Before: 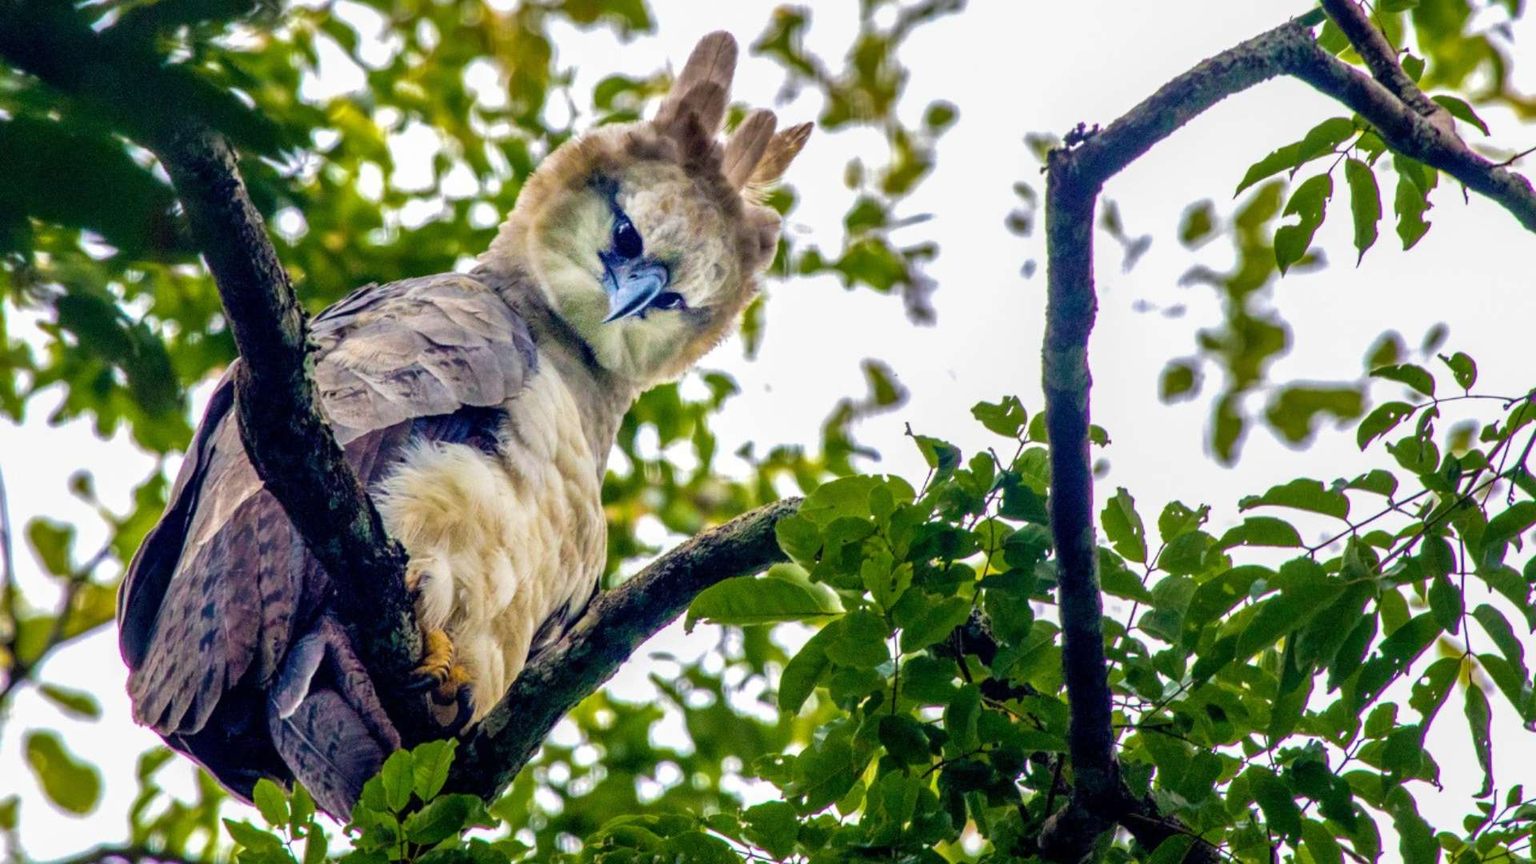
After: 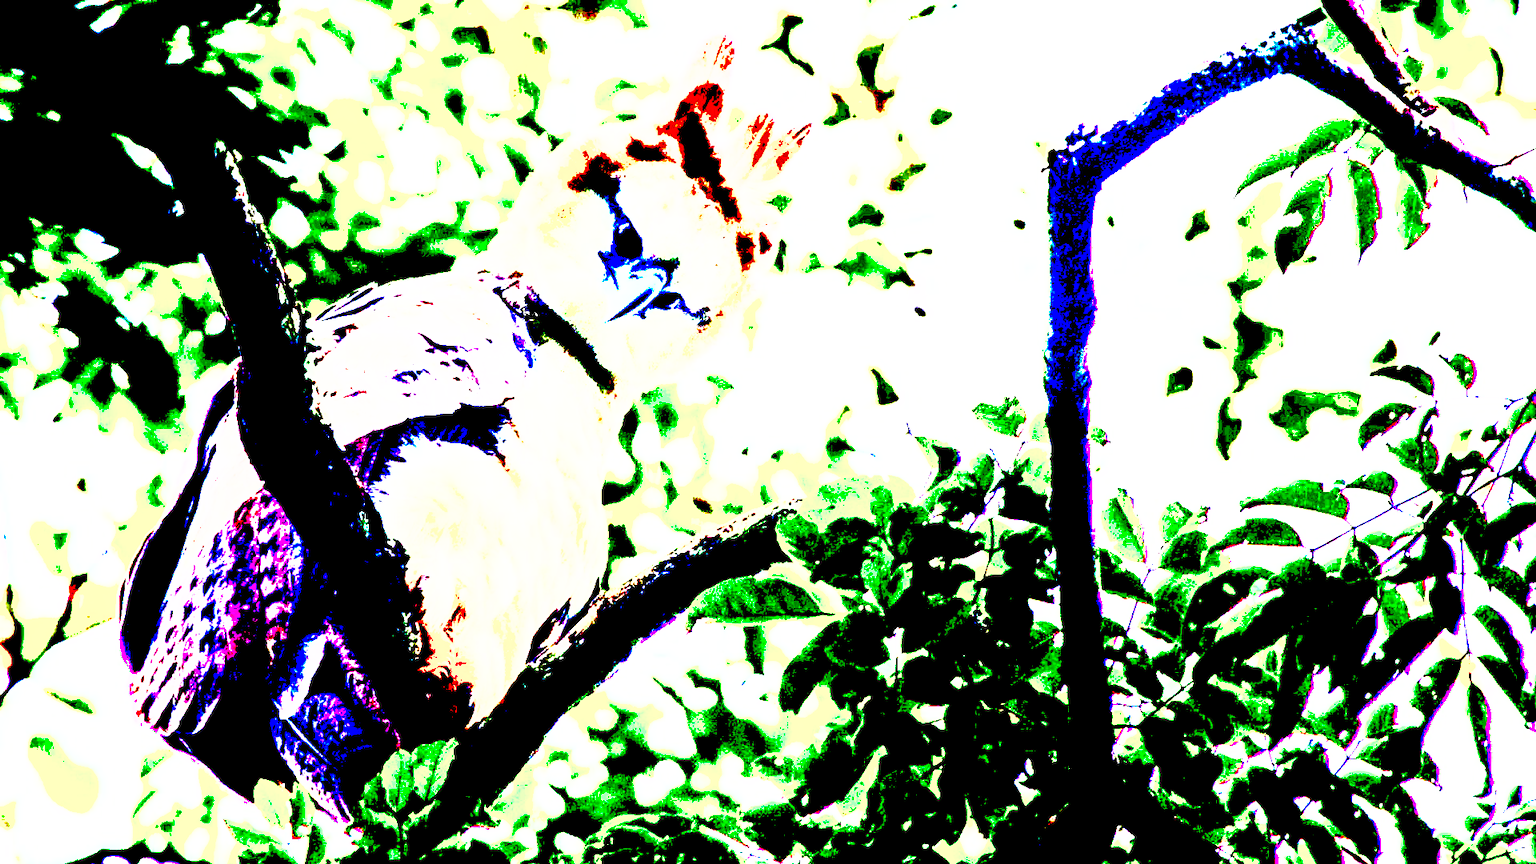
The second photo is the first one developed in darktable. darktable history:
shadows and highlights: shadows 25.72, highlights -70.69
base curve: curves: ch0 [(0, 0) (0.204, 0.334) (0.55, 0.733) (1, 1)], preserve colors none
exposure: black level correction 0.098, exposure 3.071 EV, compensate exposure bias true, compensate highlight preservation false
